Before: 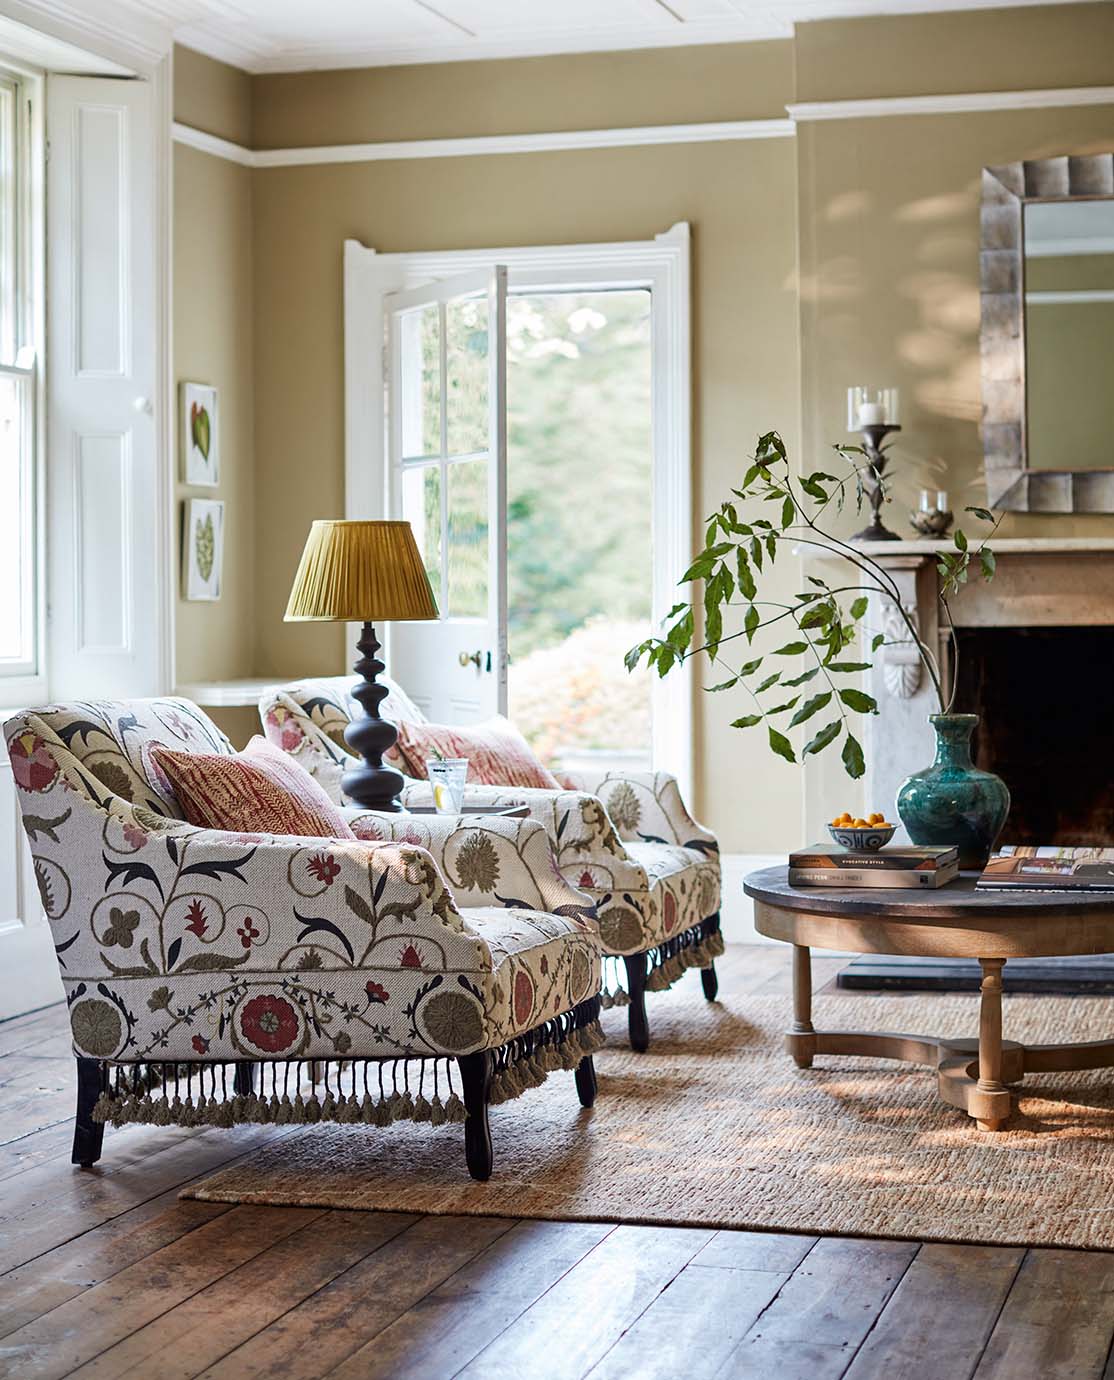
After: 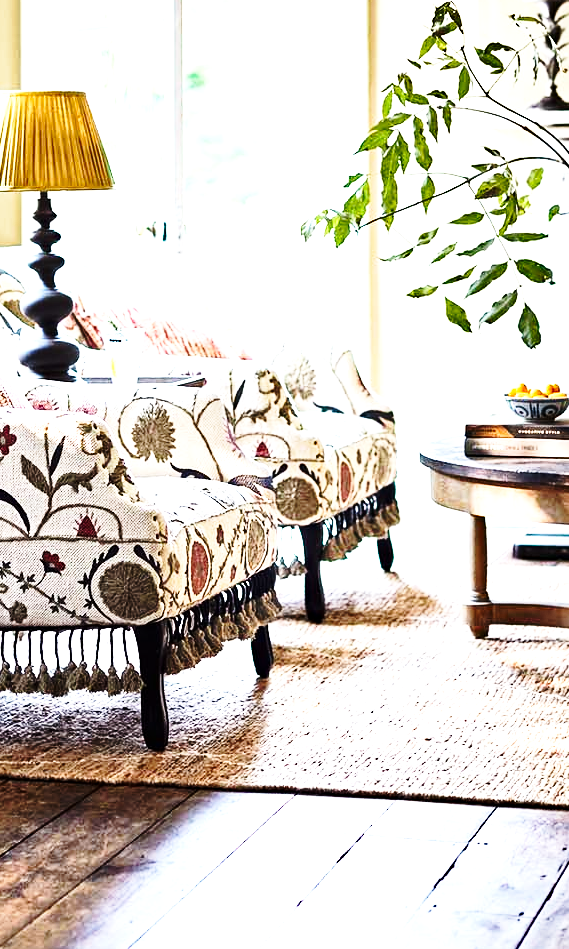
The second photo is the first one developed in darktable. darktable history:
crop and rotate: left 29.096%, top 31.215%, right 19.805%
base curve: curves: ch0 [(0, 0) (0.028, 0.03) (0.121, 0.232) (0.46, 0.748) (0.859, 0.968) (1, 1)], preserve colors none
tone equalizer: -8 EV -1.07 EV, -7 EV -1.01 EV, -6 EV -0.841 EV, -5 EV -0.562 EV, -3 EV 0.591 EV, -2 EV 0.894 EV, -1 EV 0.987 EV, +0 EV 1.08 EV, edges refinement/feathering 500, mask exposure compensation -1.57 EV, preserve details no
haze removal: compatibility mode true, adaptive false
exposure: exposure 0.569 EV, compensate highlight preservation false
